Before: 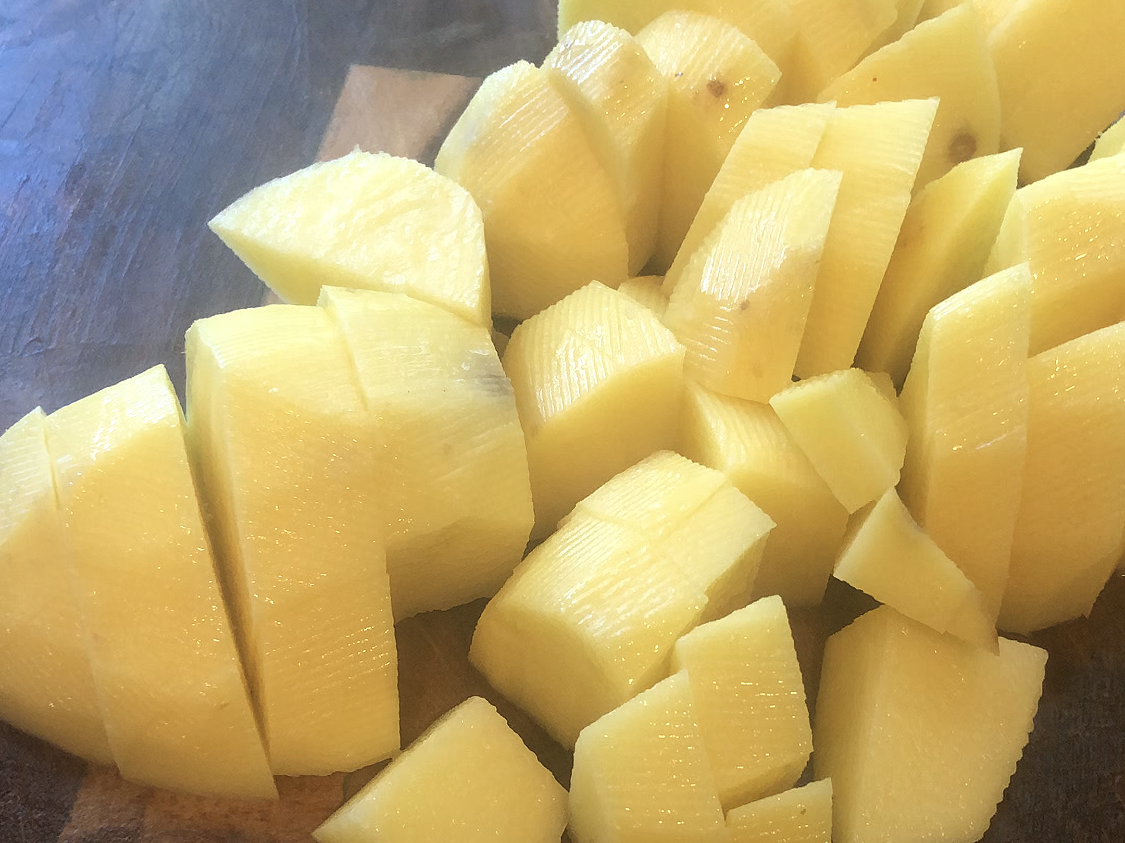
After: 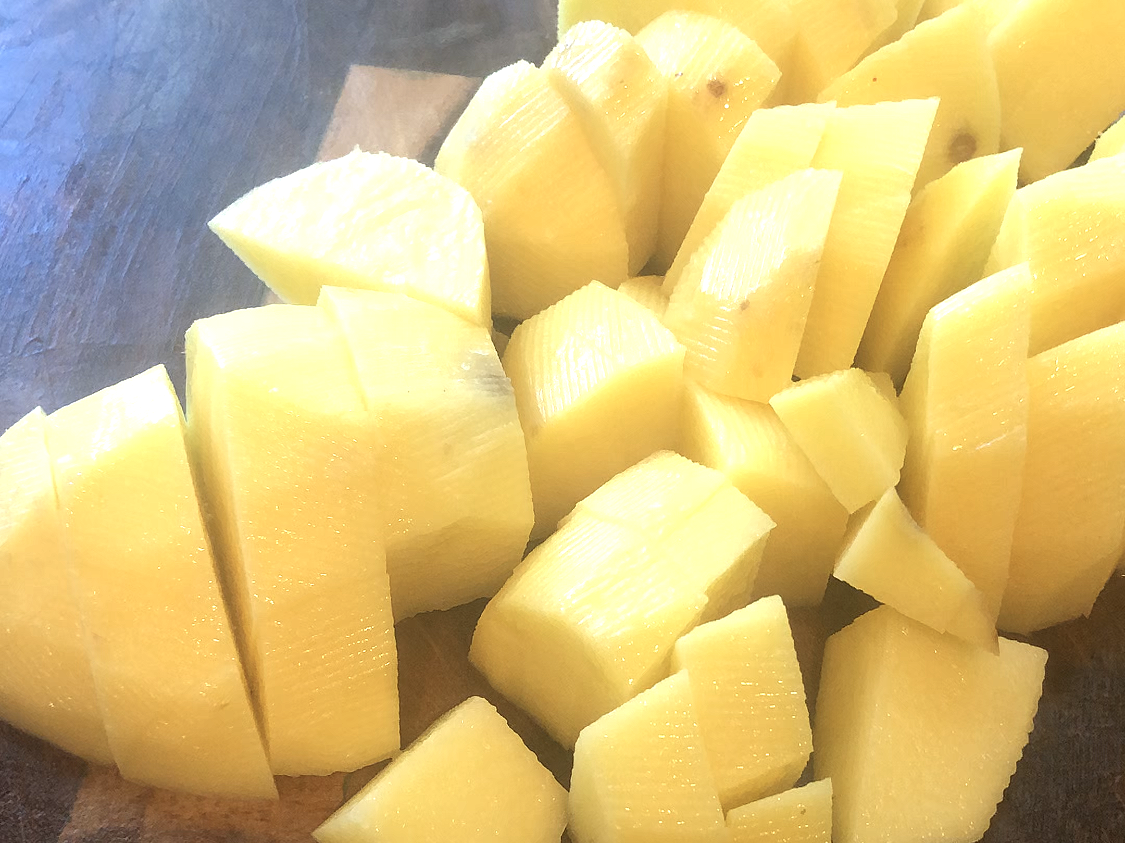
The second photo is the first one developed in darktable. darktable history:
exposure: exposure 0.465 EV, compensate highlight preservation false
